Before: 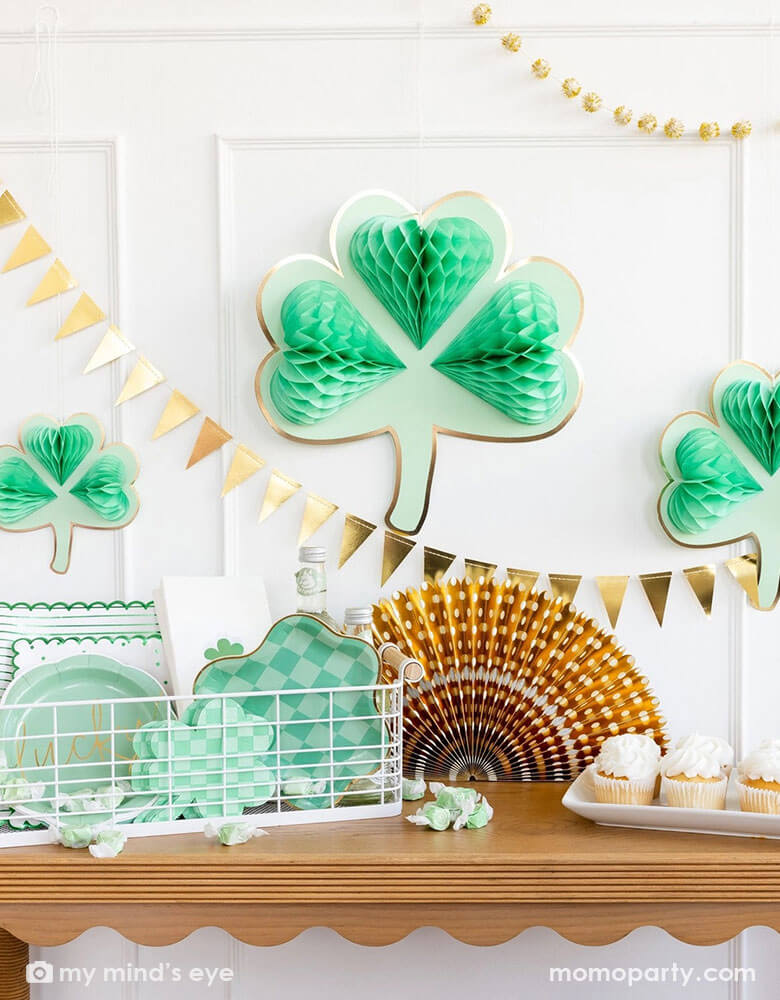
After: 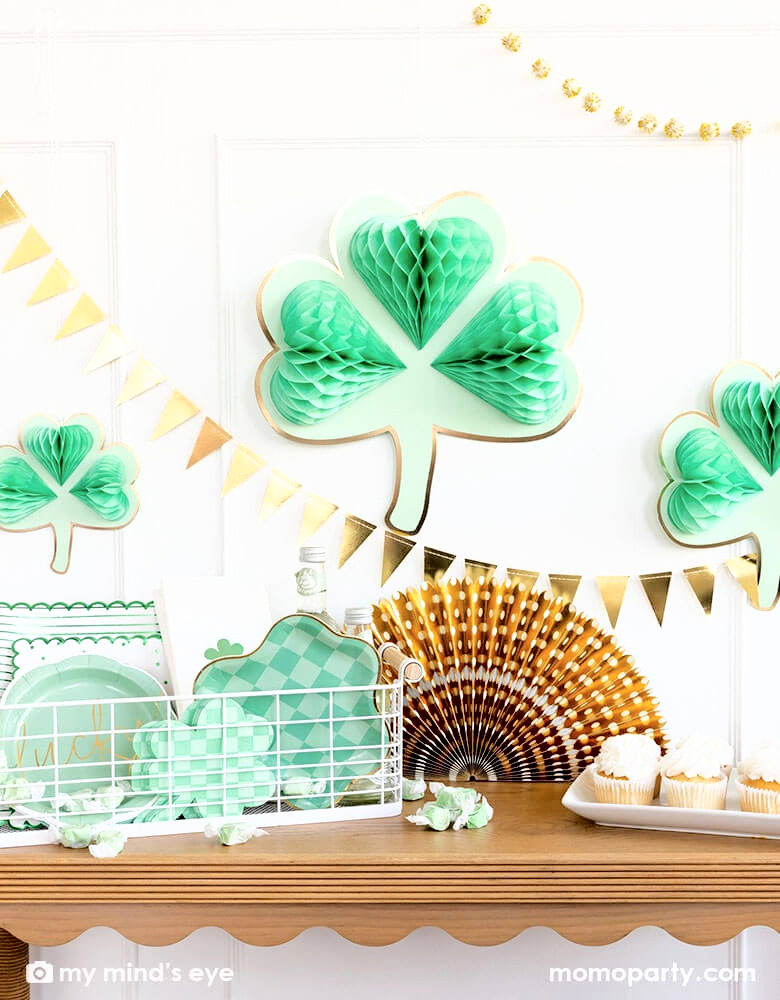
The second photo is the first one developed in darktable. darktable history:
tone curve: curves: ch0 [(0, 0) (0.003, 0) (0.011, 0.001) (0.025, 0.001) (0.044, 0.002) (0.069, 0.007) (0.1, 0.015) (0.136, 0.027) (0.177, 0.066) (0.224, 0.122) (0.277, 0.219) (0.335, 0.327) (0.399, 0.432) (0.468, 0.527) (0.543, 0.615) (0.623, 0.695) (0.709, 0.777) (0.801, 0.874) (0.898, 0.973) (1, 1)], color space Lab, independent channels, preserve colors none
